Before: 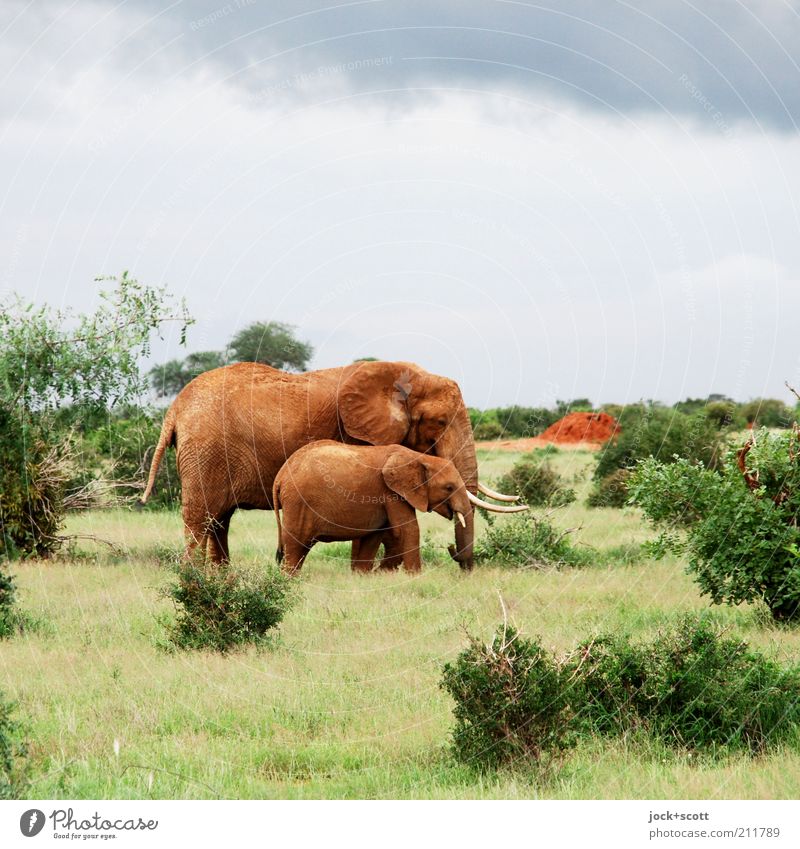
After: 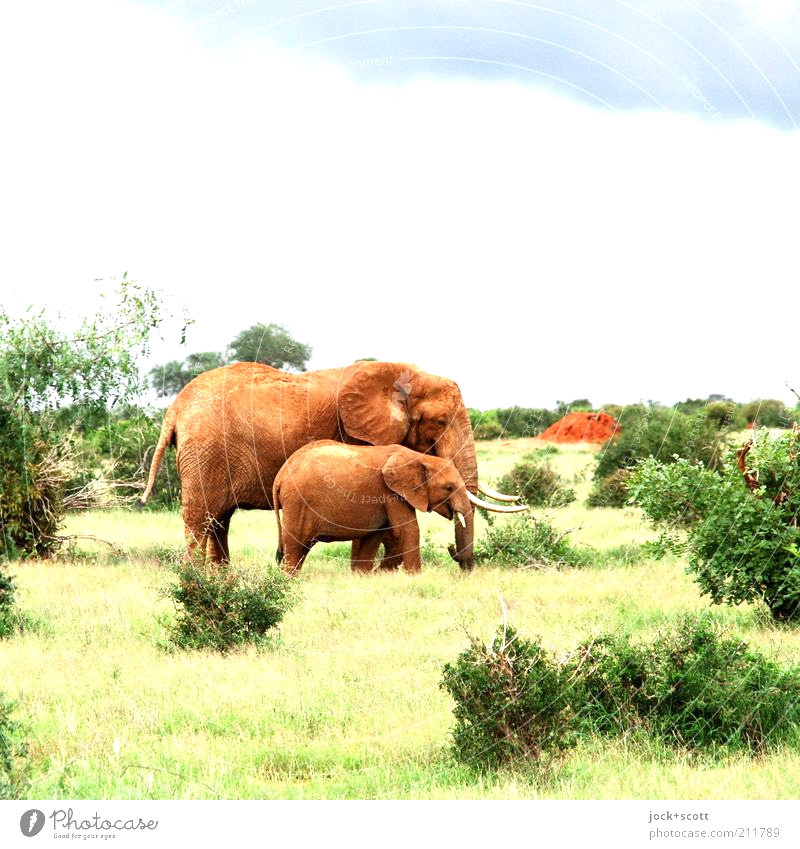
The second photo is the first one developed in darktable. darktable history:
exposure: exposure 0.805 EV, compensate highlight preservation false
tone equalizer: mask exposure compensation -0.509 EV
